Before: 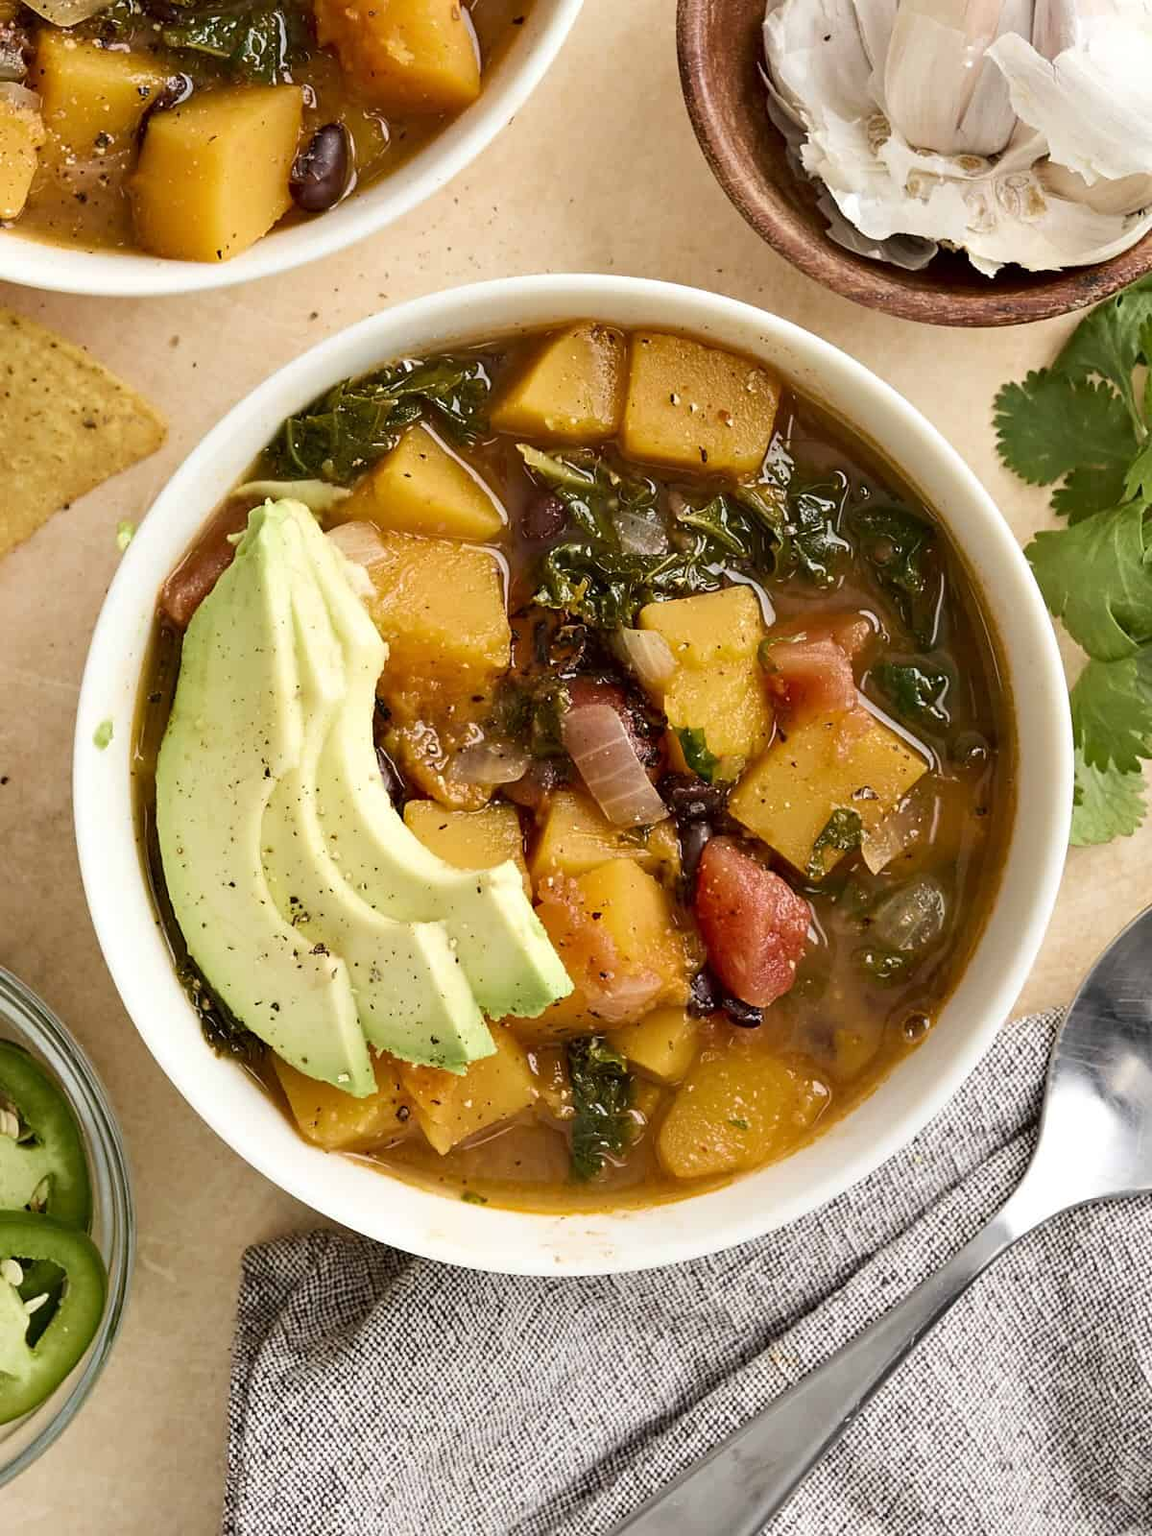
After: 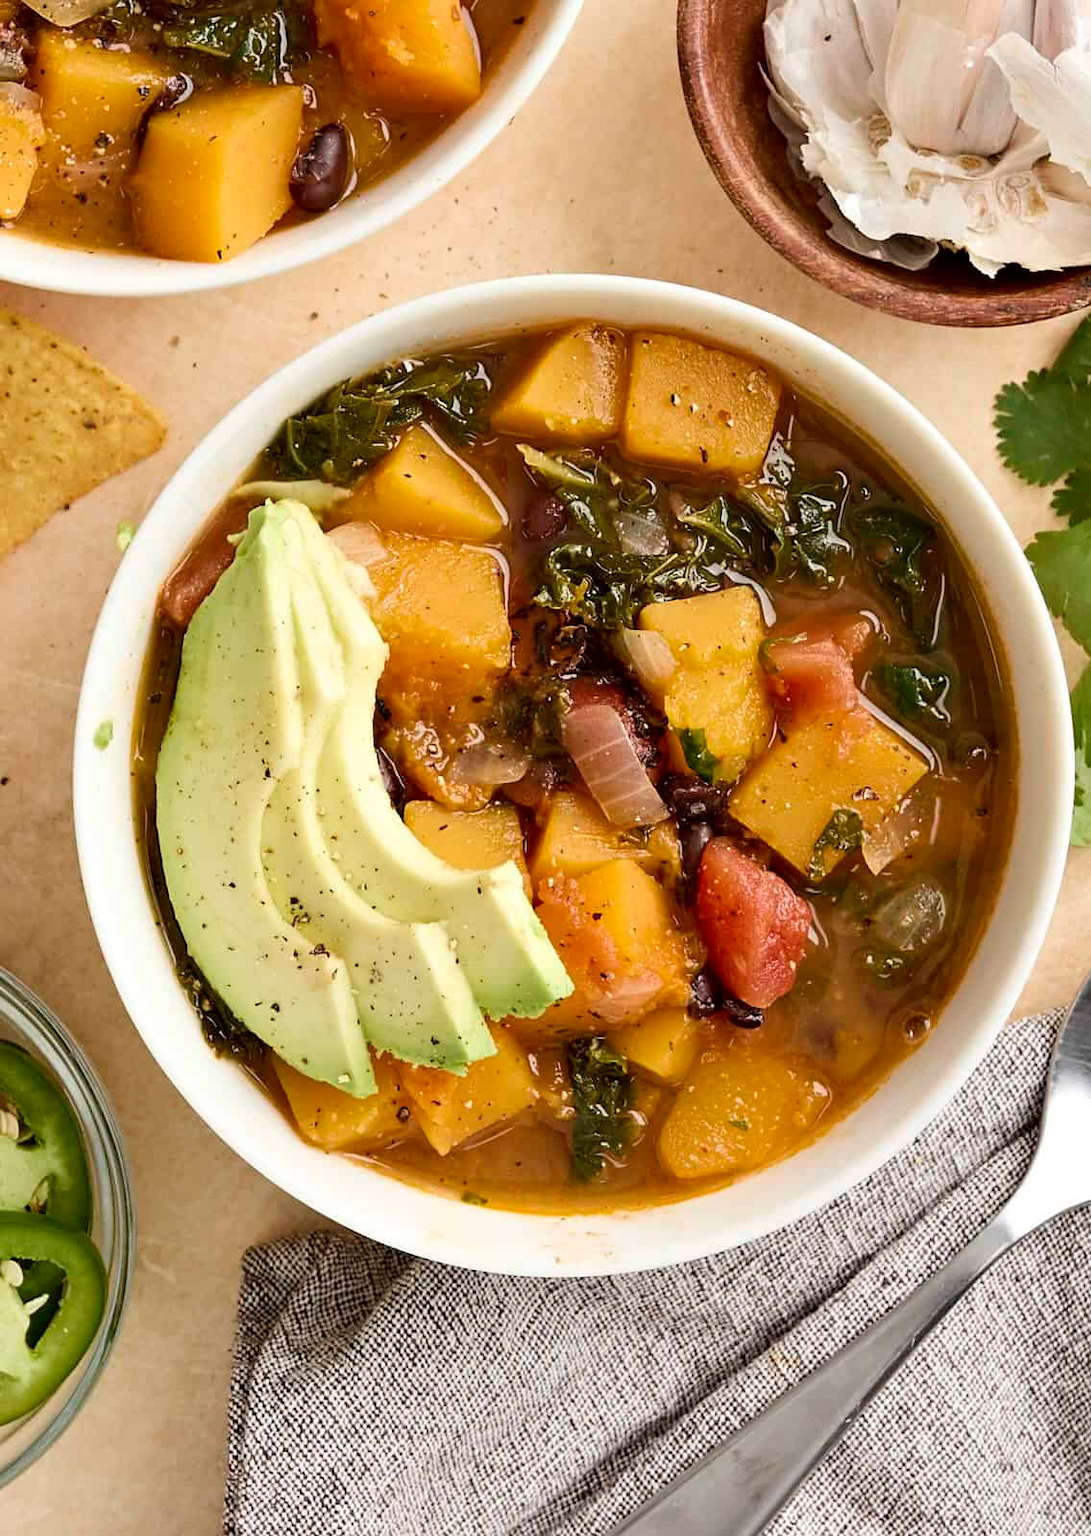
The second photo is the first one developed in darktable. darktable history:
crop and rotate: left 0%, right 5.321%
